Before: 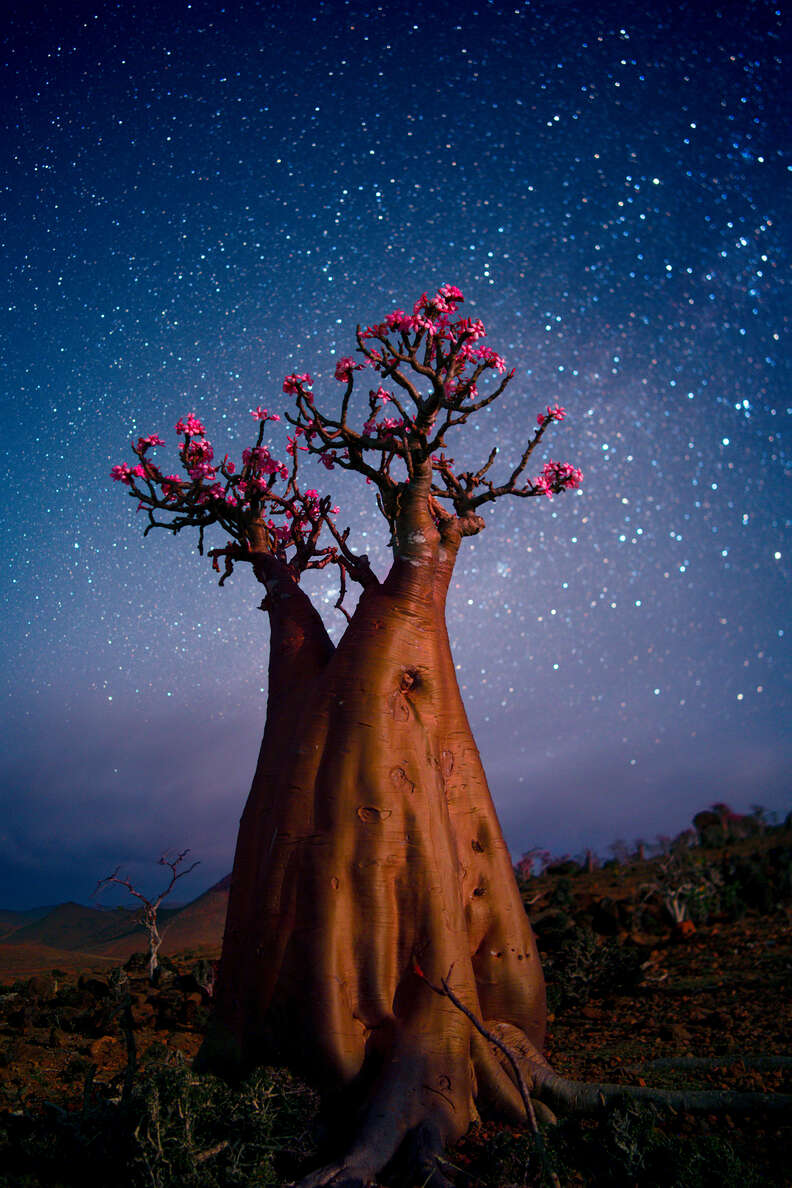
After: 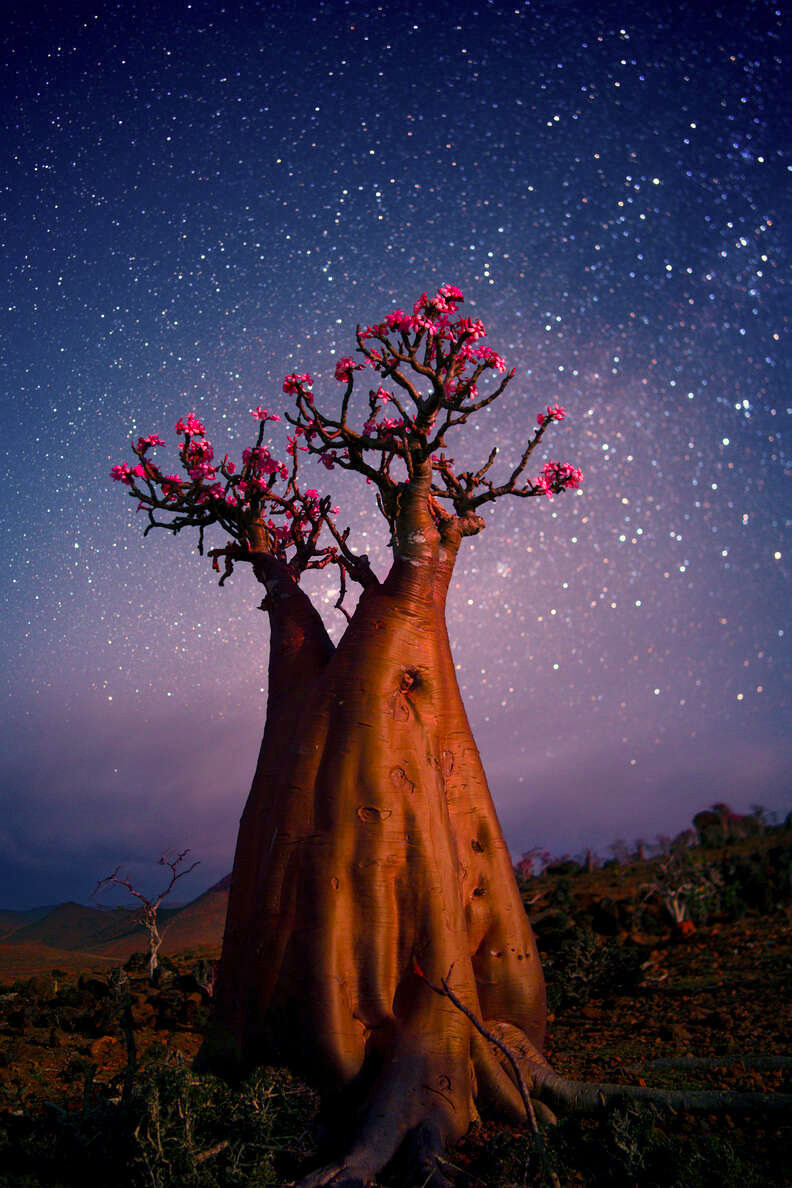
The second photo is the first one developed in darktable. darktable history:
exposure: exposure 0.166 EV, compensate highlight preservation false
color correction: highlights a* 17.61, highlights b* 19.1
